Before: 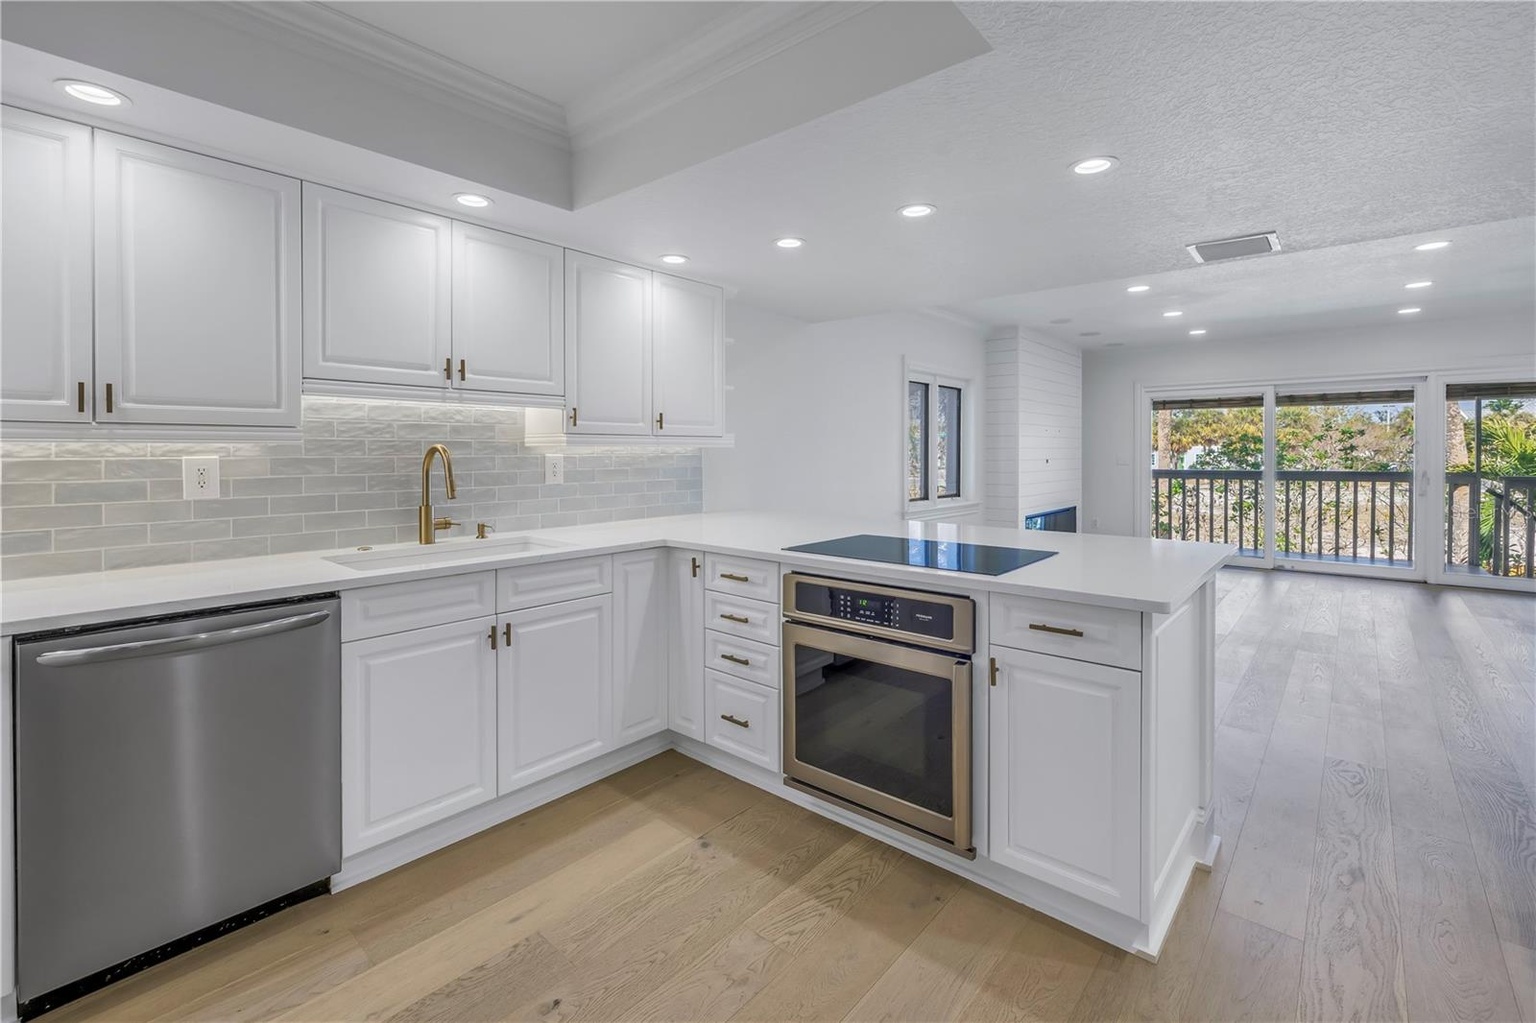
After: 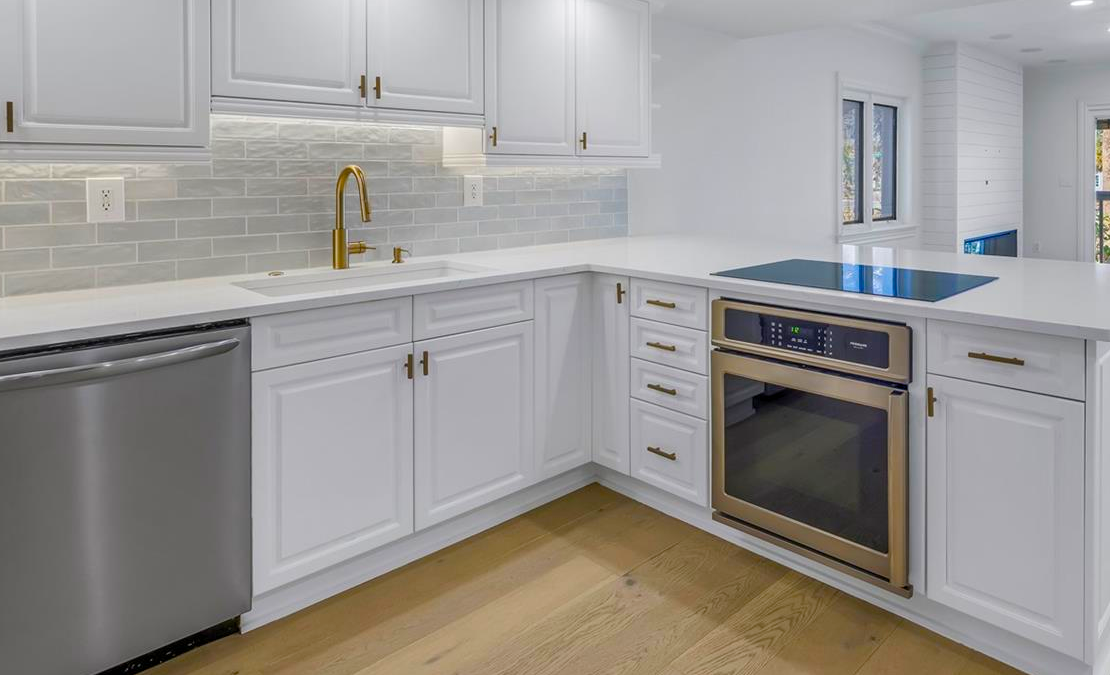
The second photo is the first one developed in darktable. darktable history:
crop: left 6.534%, top 27.959%, right 24.067%, bottom 8.681%
color balance rgb: perceptual saturation grading › global saturation 36.284%, perceptual saturation grading › shadows 35.09%
